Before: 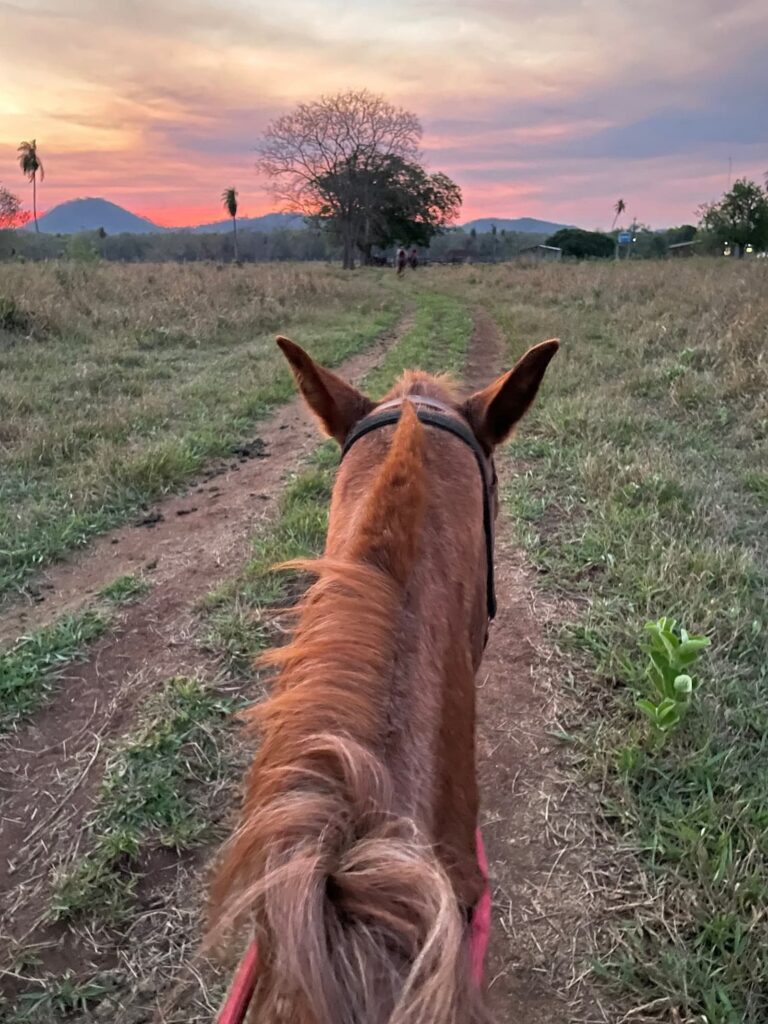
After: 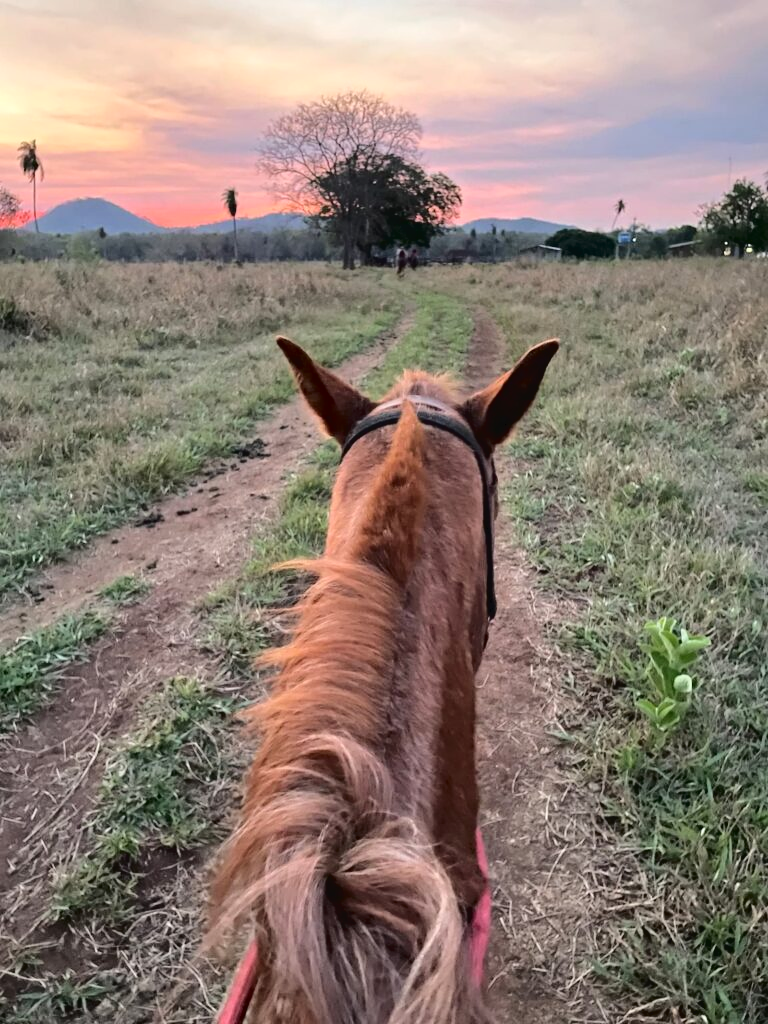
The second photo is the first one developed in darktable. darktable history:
tone curve: curves: ch0 [(0, 0) (0.003, 0.03) (0.011, 0.032) (0.025, 0.035) (0.044, 0.038) (0.069, 0.041) (0.1, 0.058) (0.136, 0.091) (0.177, 0.133) (0.224, 0.181) (0.277, 0.268) (0.335, 0.363) (0.399, 0.461) (0.468, 0.554) (0.543, 0.633) (0.623, 0.709) (0.709, 0.784) (0.801, 0.869) (0.898, 0.938) (1, 1)], color space Lab, independent channels, preserve colors none
